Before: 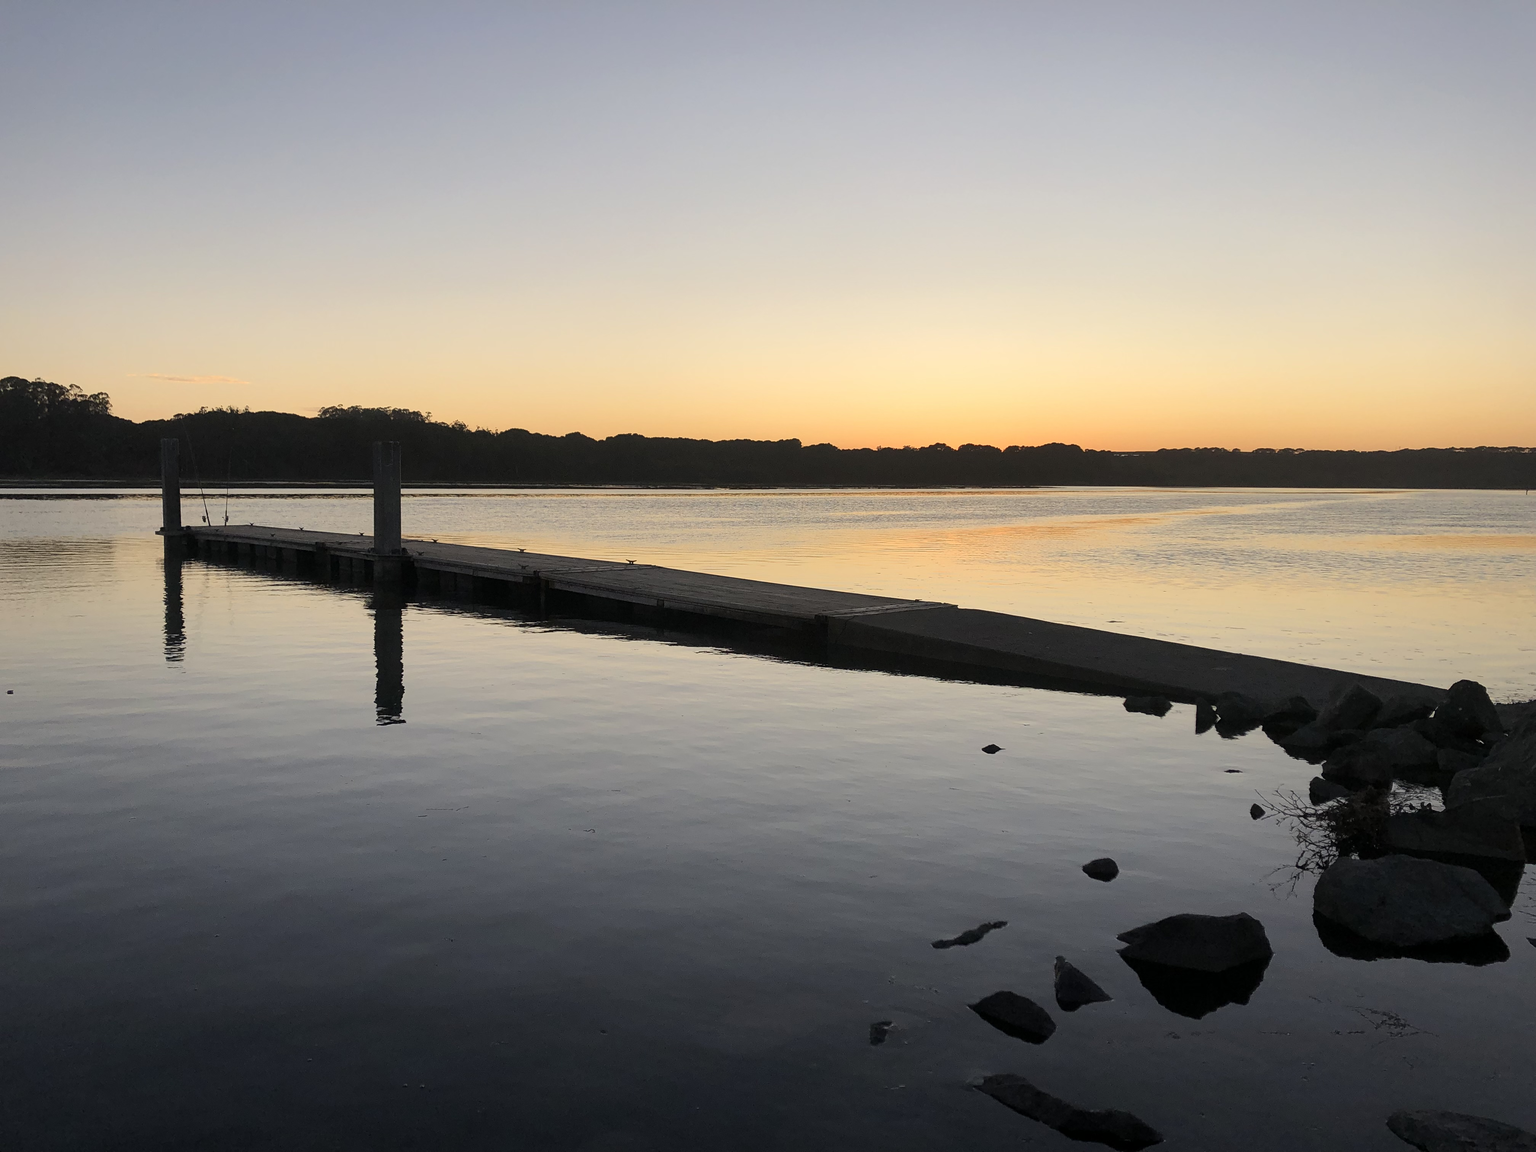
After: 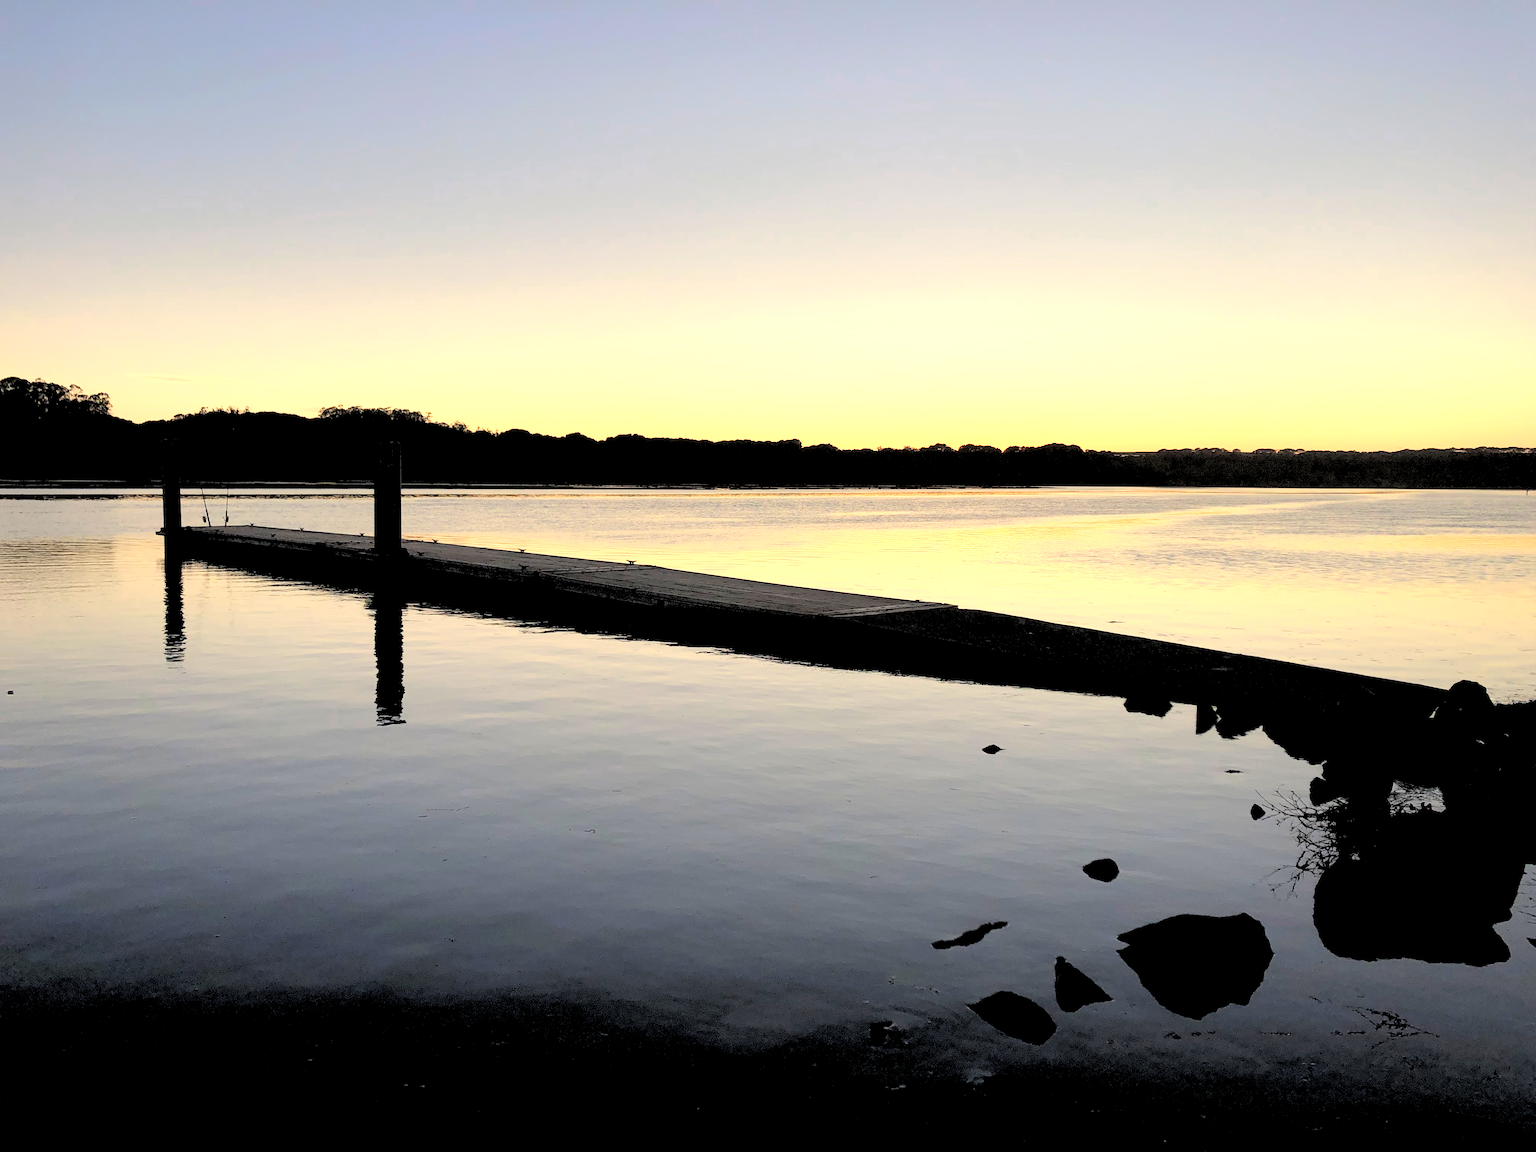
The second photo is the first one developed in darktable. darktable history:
color zones: curves: ch0 [(0.099, 0.624) (0.257, 0.596) (0.384, 0.376) (0.529, 0.492) (0.697, 0.564) (0.768, 0.532) (0.908, 0.644)]; ch1 [(0.112, 0.564) (0.254, 0.612) (0.432, 0.676) (0.592, 0.456) (0.743, 0.684) (0.888, 0.536)]; ch2 [(0.25, 0.5) (0.469, 0.36) (0.75, 0.5)]
rgb levels: levels [[0.027, 0.429, 0.996], [0, 0.5, 1], [0, 0.5, 1]]
